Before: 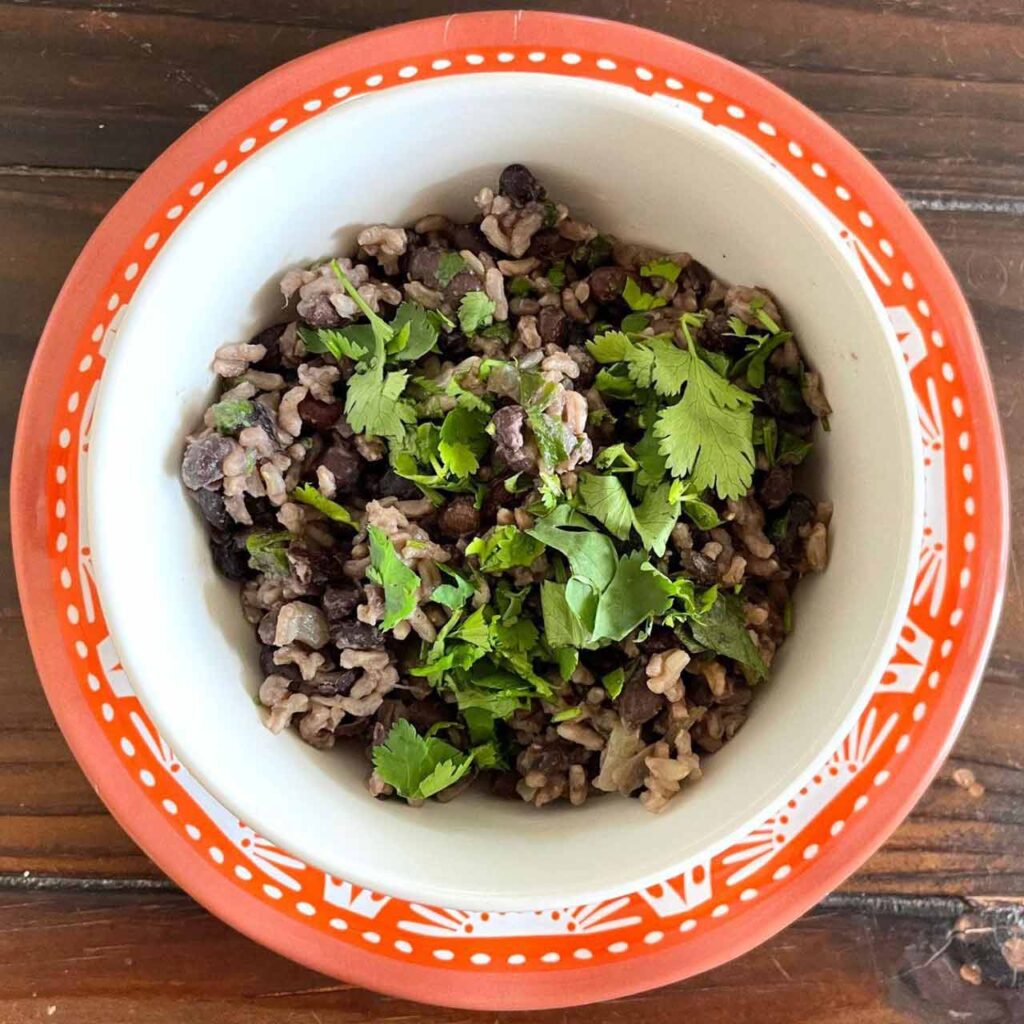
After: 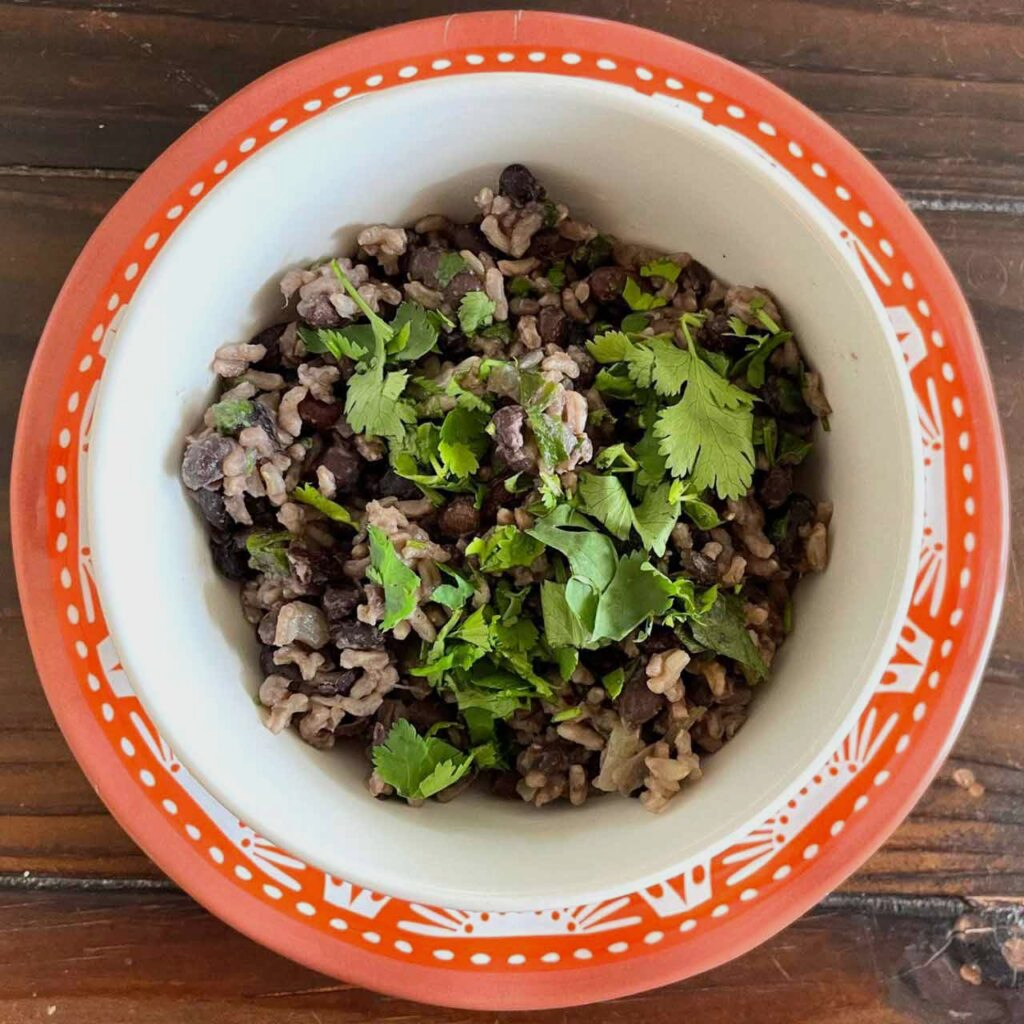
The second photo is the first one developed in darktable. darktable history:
exposure: exposure -0.266 EV, compensate highlight preservation false
